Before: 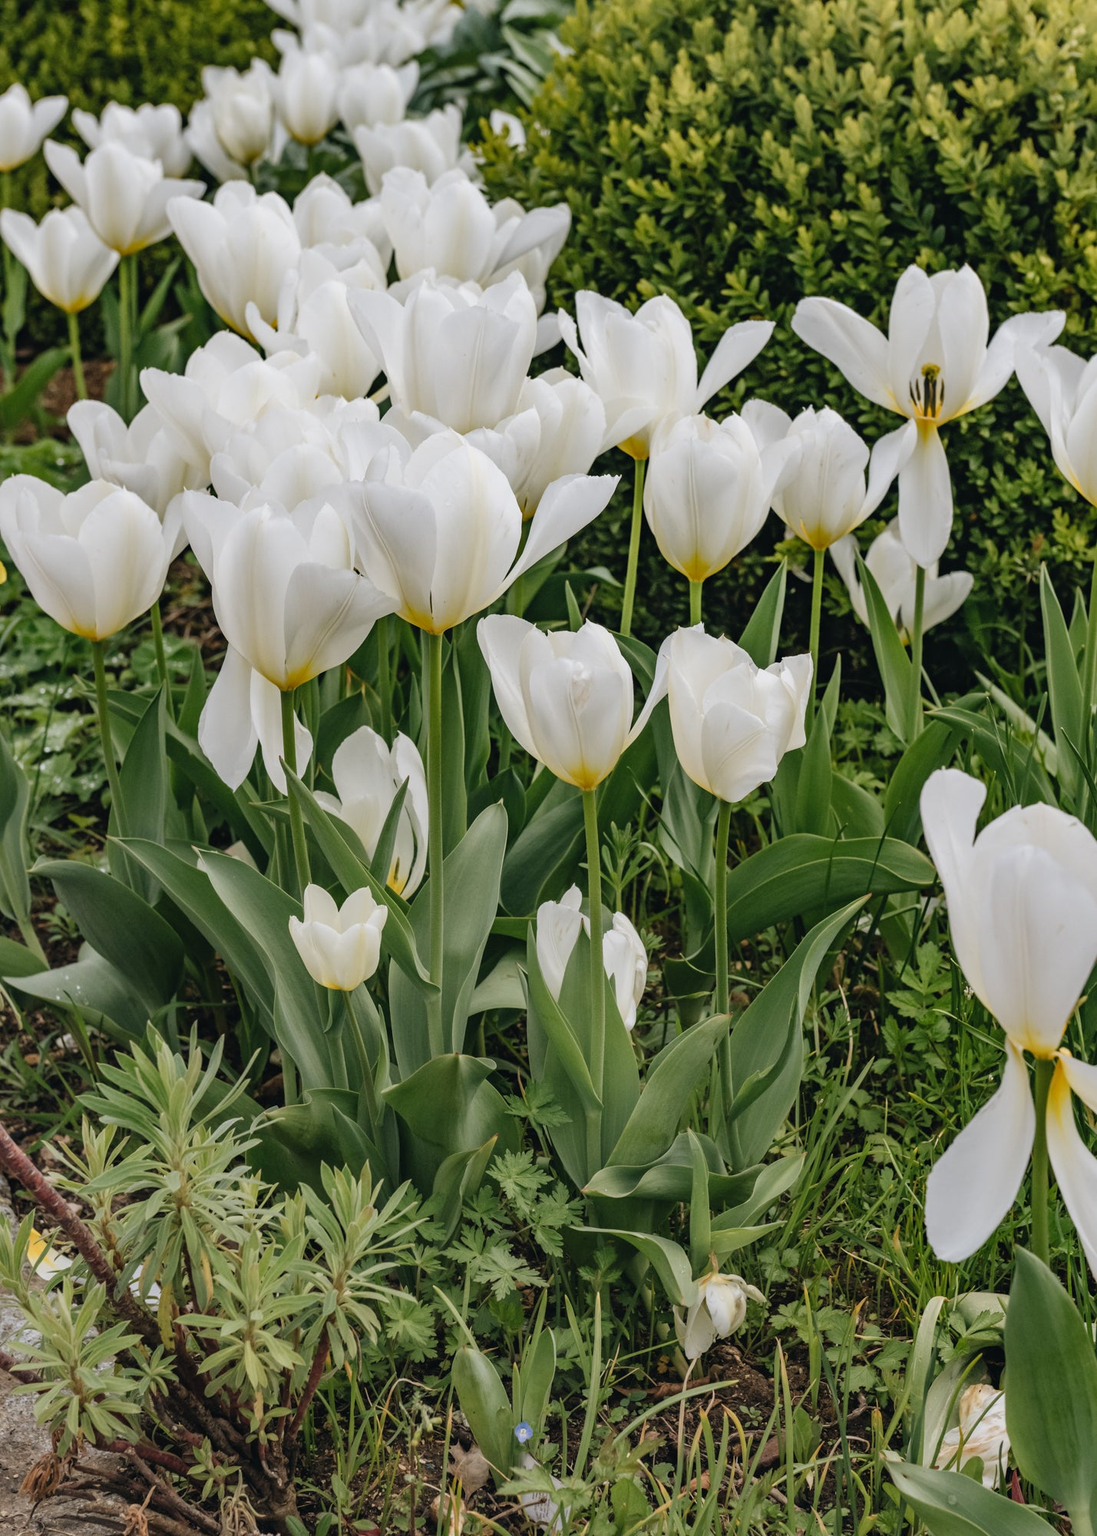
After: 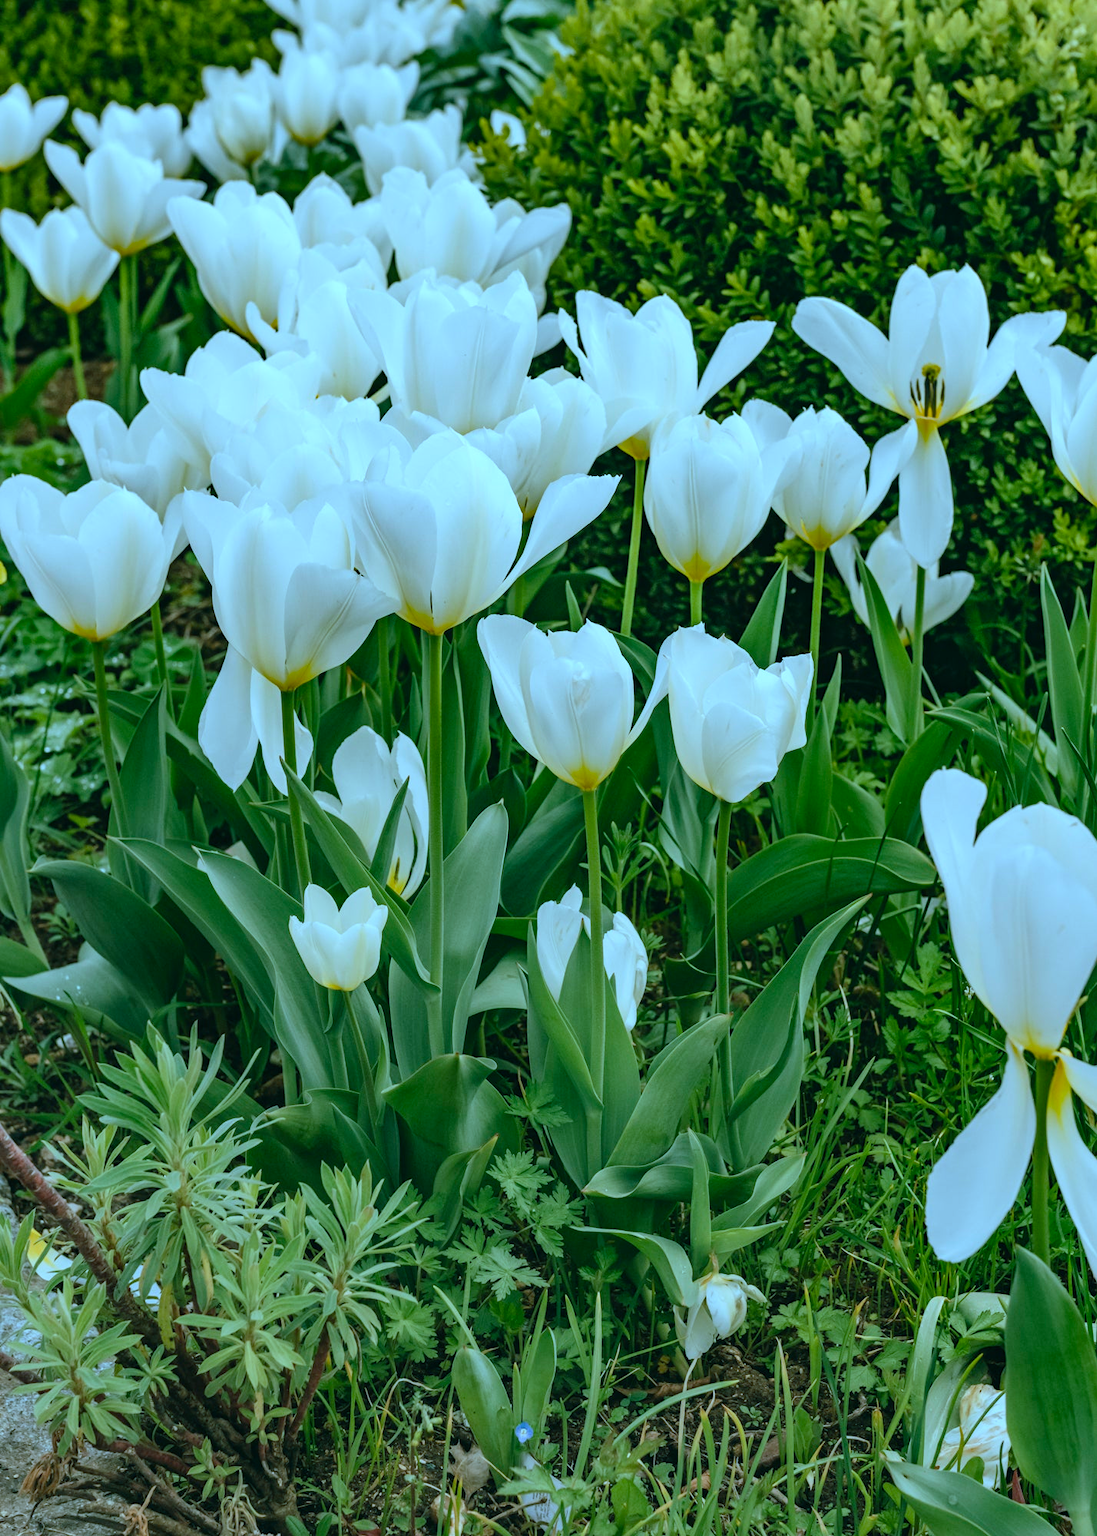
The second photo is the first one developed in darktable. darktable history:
white balance: red 0.948, green 1.02, blue 1.176
color balance rgb: shadows lift › chroma 11.71%, shadows lift › hue 133.46°, highlights gain › chroma 4%, highlights gain › hue 200.2°, perceptual saturation grading › global saturation 18.05%
